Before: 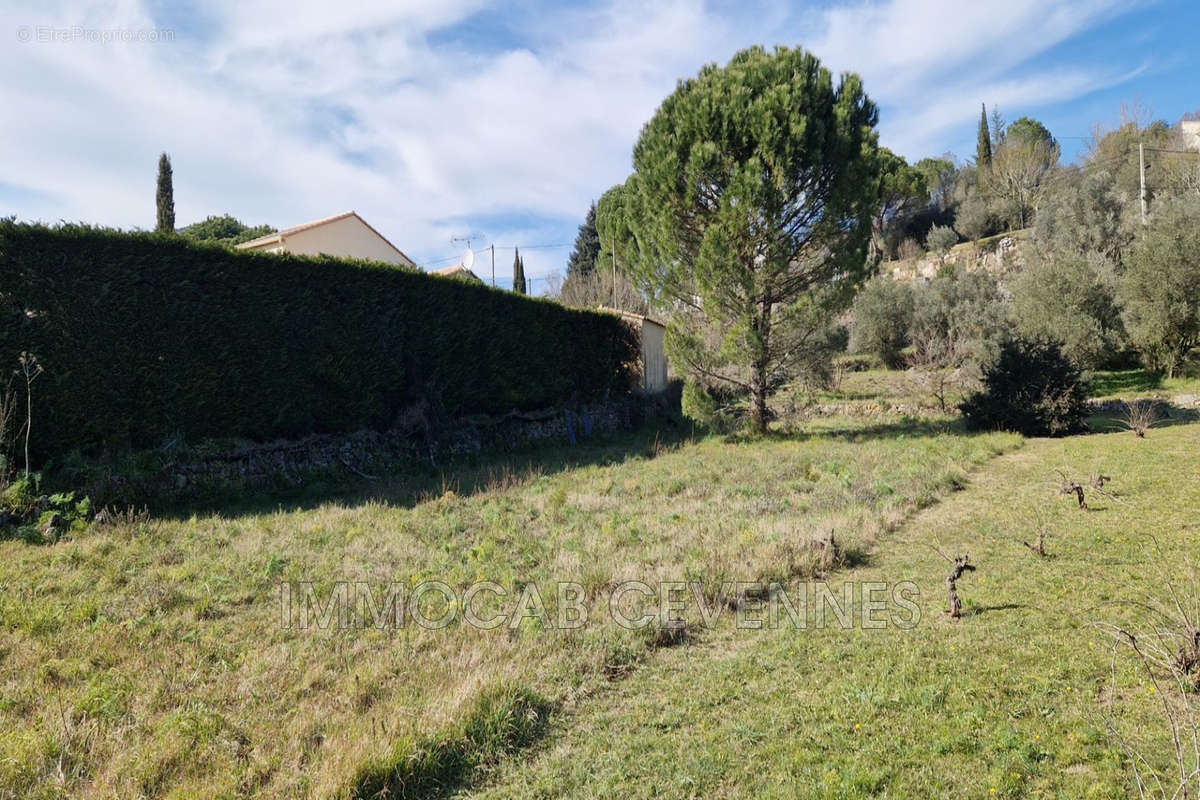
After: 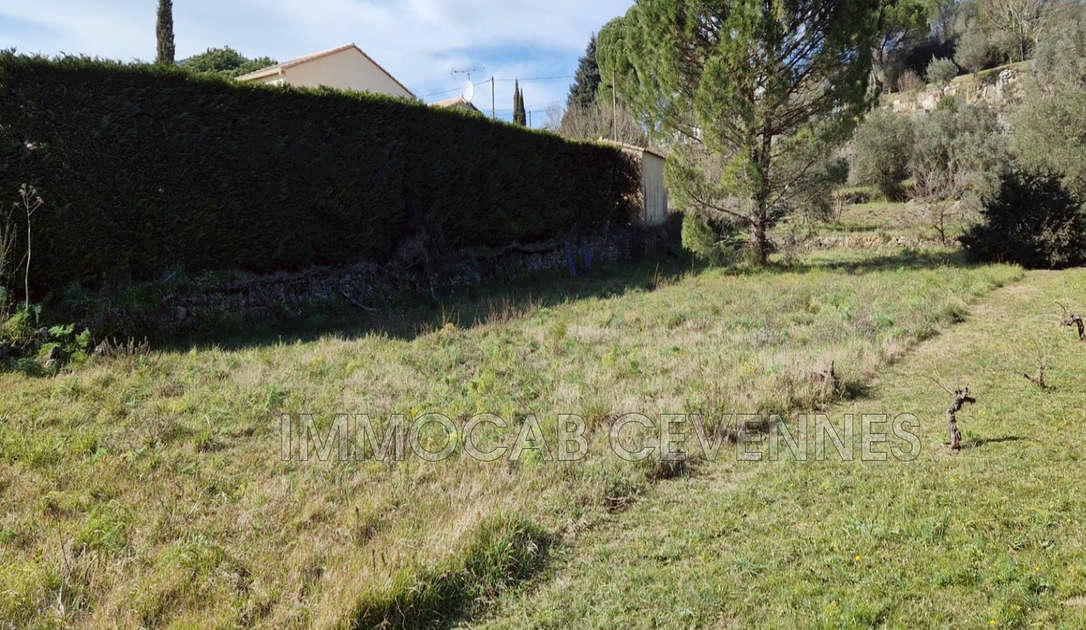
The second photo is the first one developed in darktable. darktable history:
color correction: highlights a* -3, highlights b* -2.8, shadows a* 2, shadows b* 2.77
crop: top 21.015%, right 9.435%, bottom 0.213%
